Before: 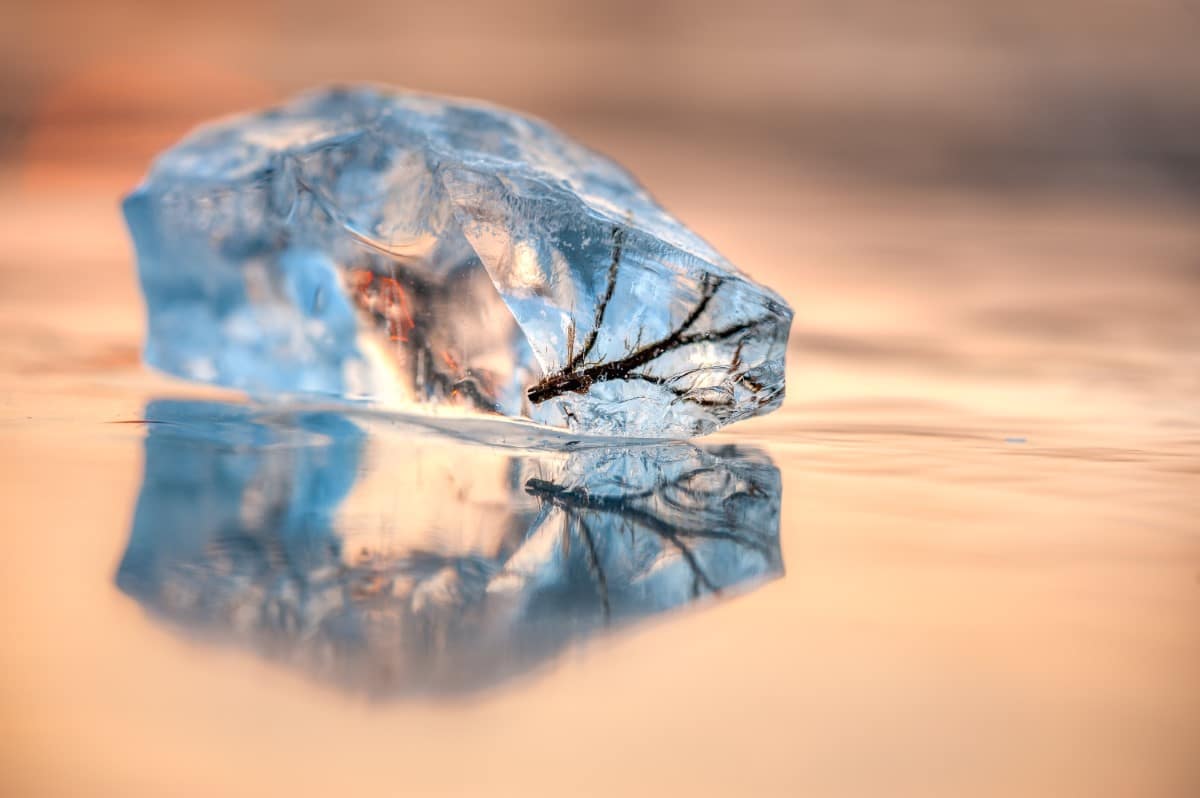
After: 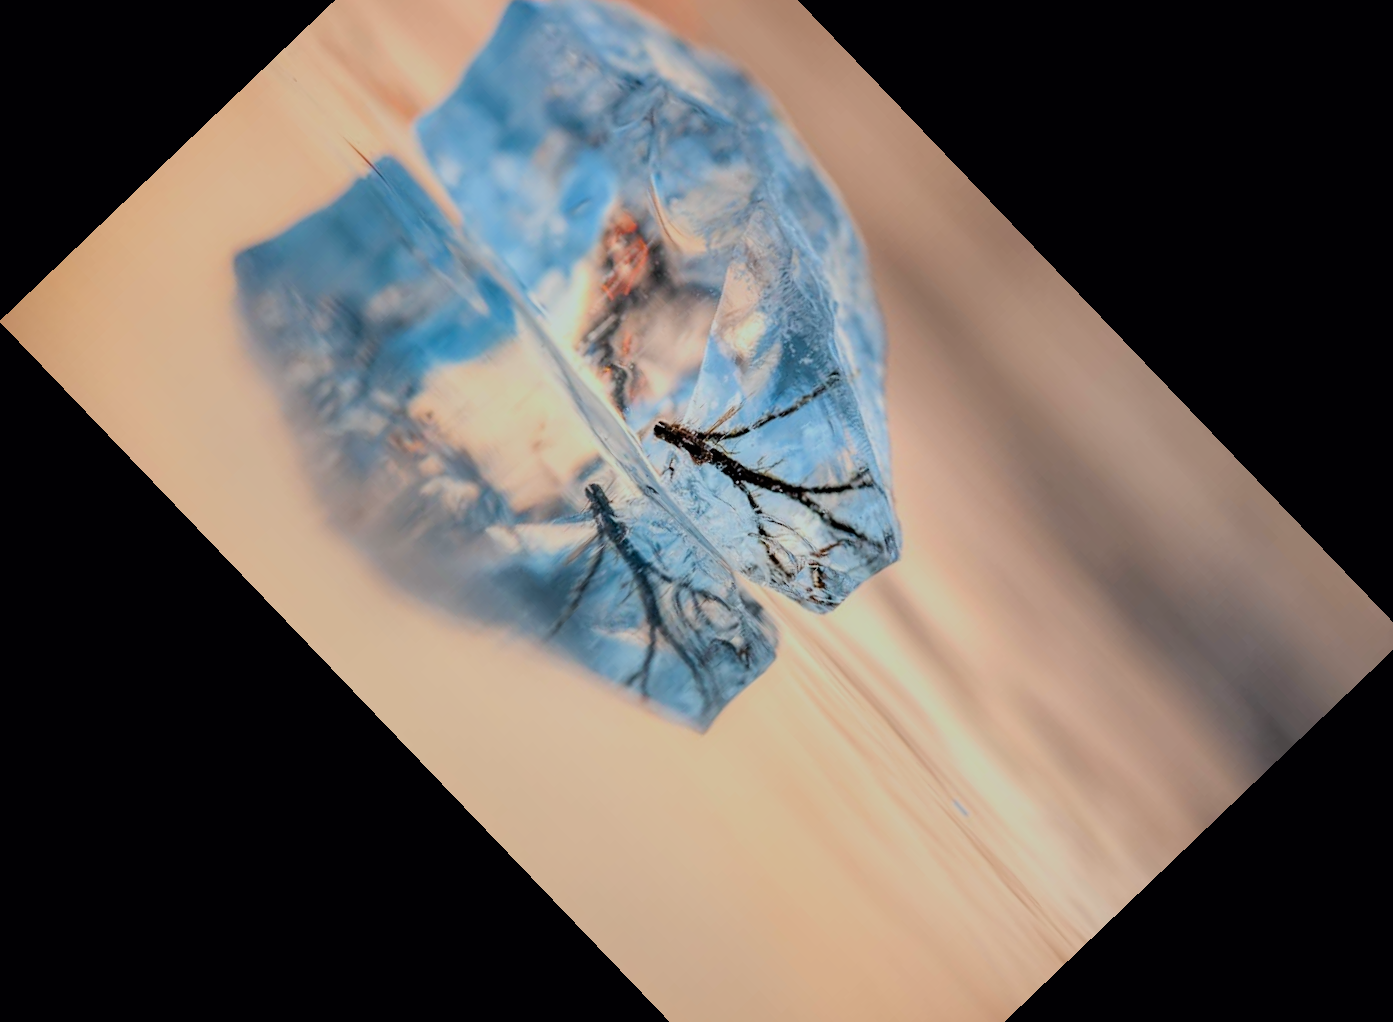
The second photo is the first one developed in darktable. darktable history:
filmic rgb: black relative exposure -7.15 EV, white relative exposure 5.36 EV, hardness 3.02, color science v6 (2022)
crop and rotate: angle -46.26°, top 16.234%, right 0.912%, bottom 11.704%
color calibration: illuminant Planckian (black body), adaptation linear Bradford (ICC v4), x 0.361, y 0.366, temperature 4511.61 K, saturation algorithm version 1 (2020)
